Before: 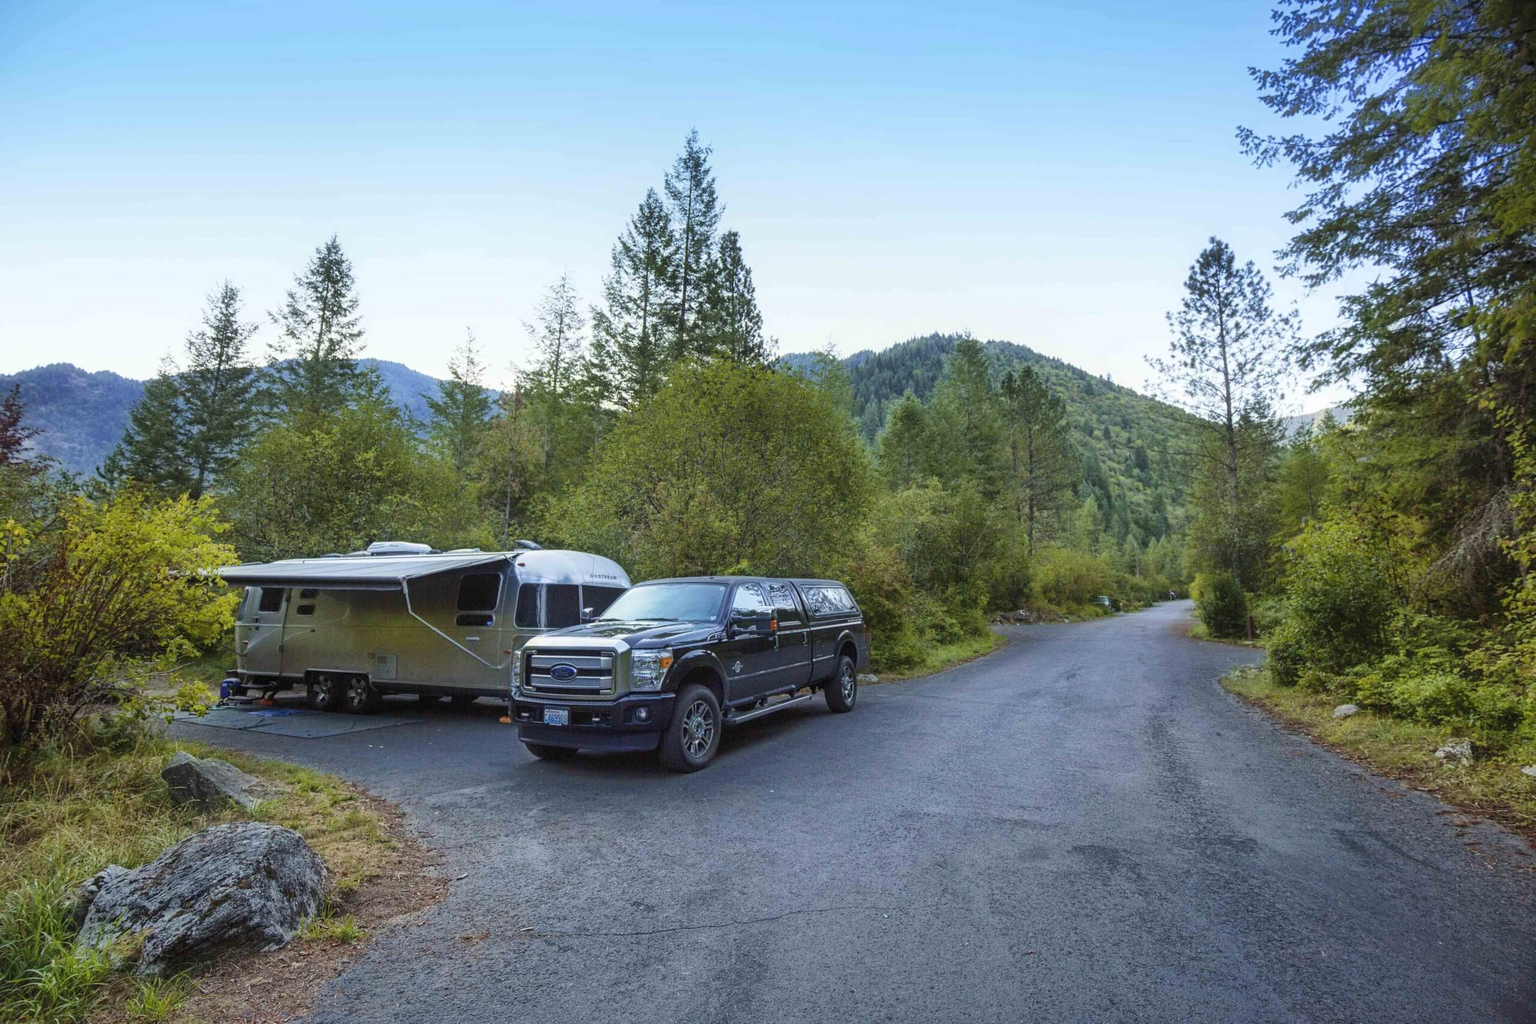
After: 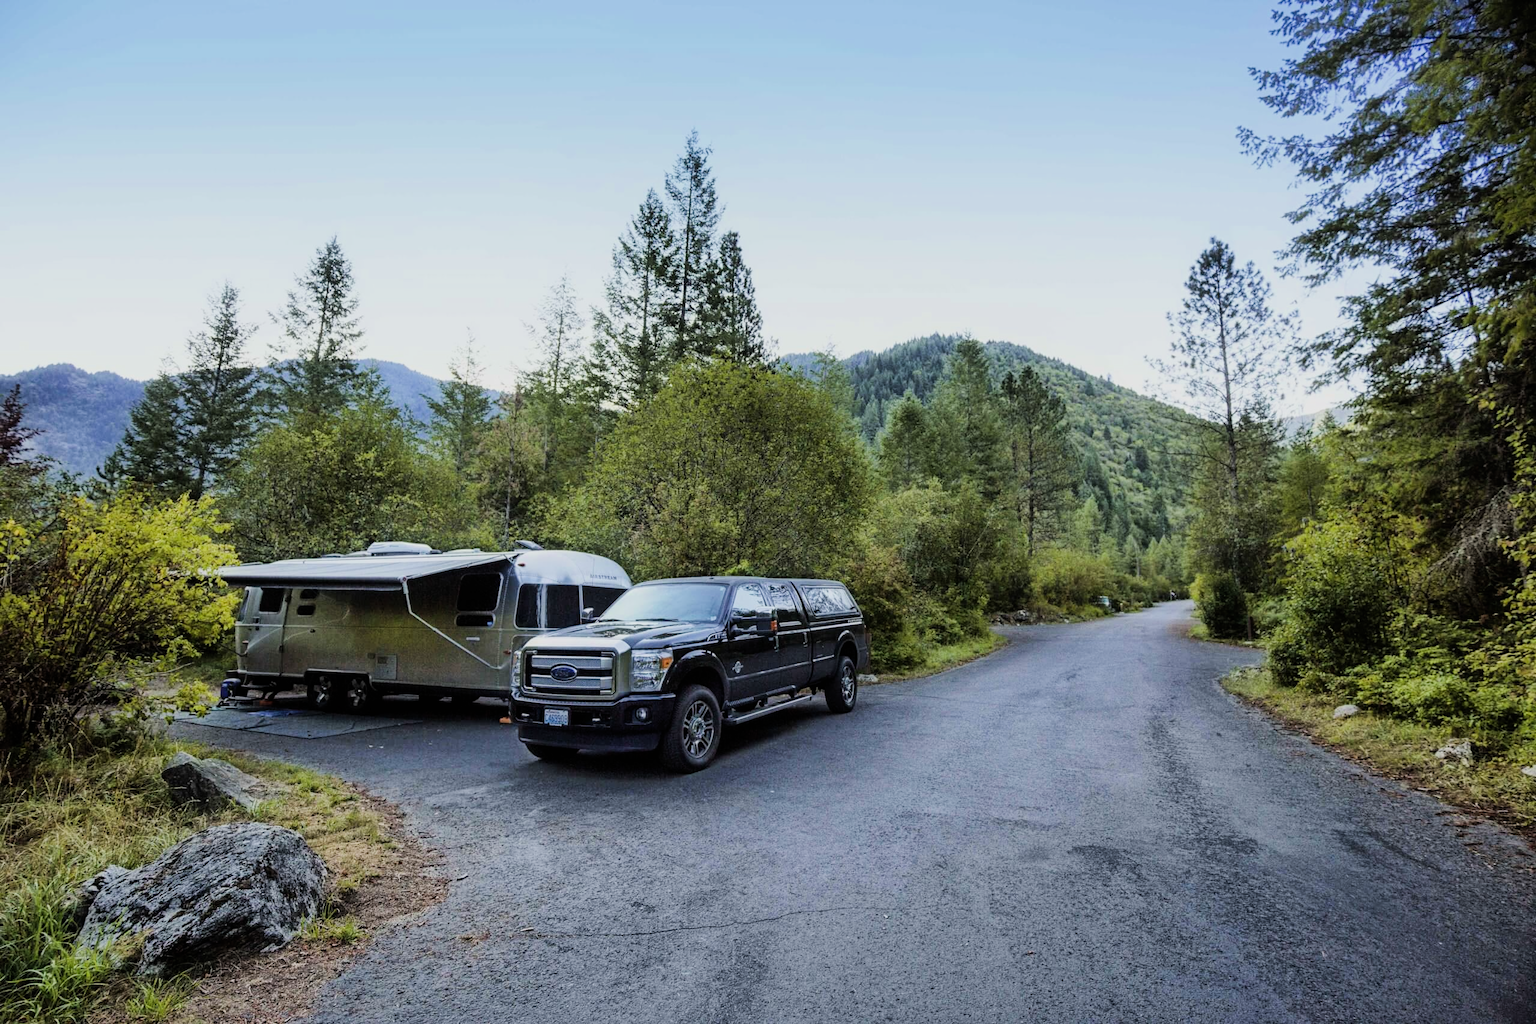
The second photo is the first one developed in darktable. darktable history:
tone equalizer: -8 EV -0.75 EV, -7 EV -0.7 EV, -6 EV -0.6 EV, -5 EV -0.4 EV, -3 EV 0.4 EV, -2 EV 0.6 EV, -1 EV 0.7 EV, +0 EV 0.75 EV, edges refinement/feathering 500, mask exposure compensation -1.57 EV, preserve details no
filmic rgb: black relative exposure -7.32 EV, white relative exposure 5.09 EV, hardness 3.2
